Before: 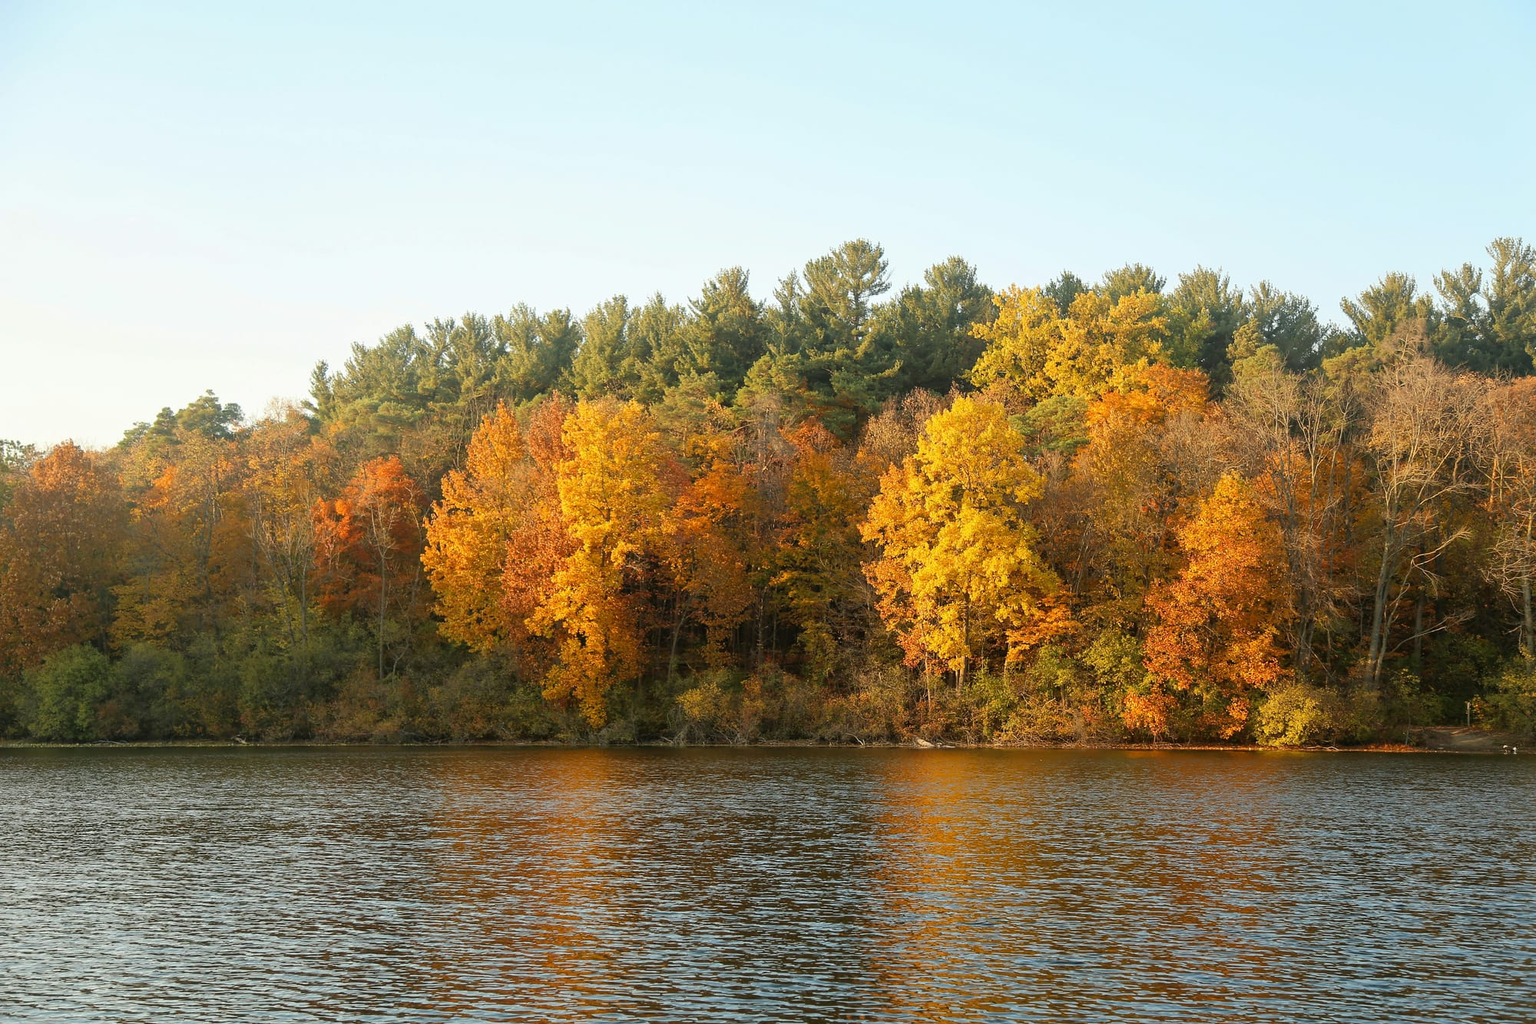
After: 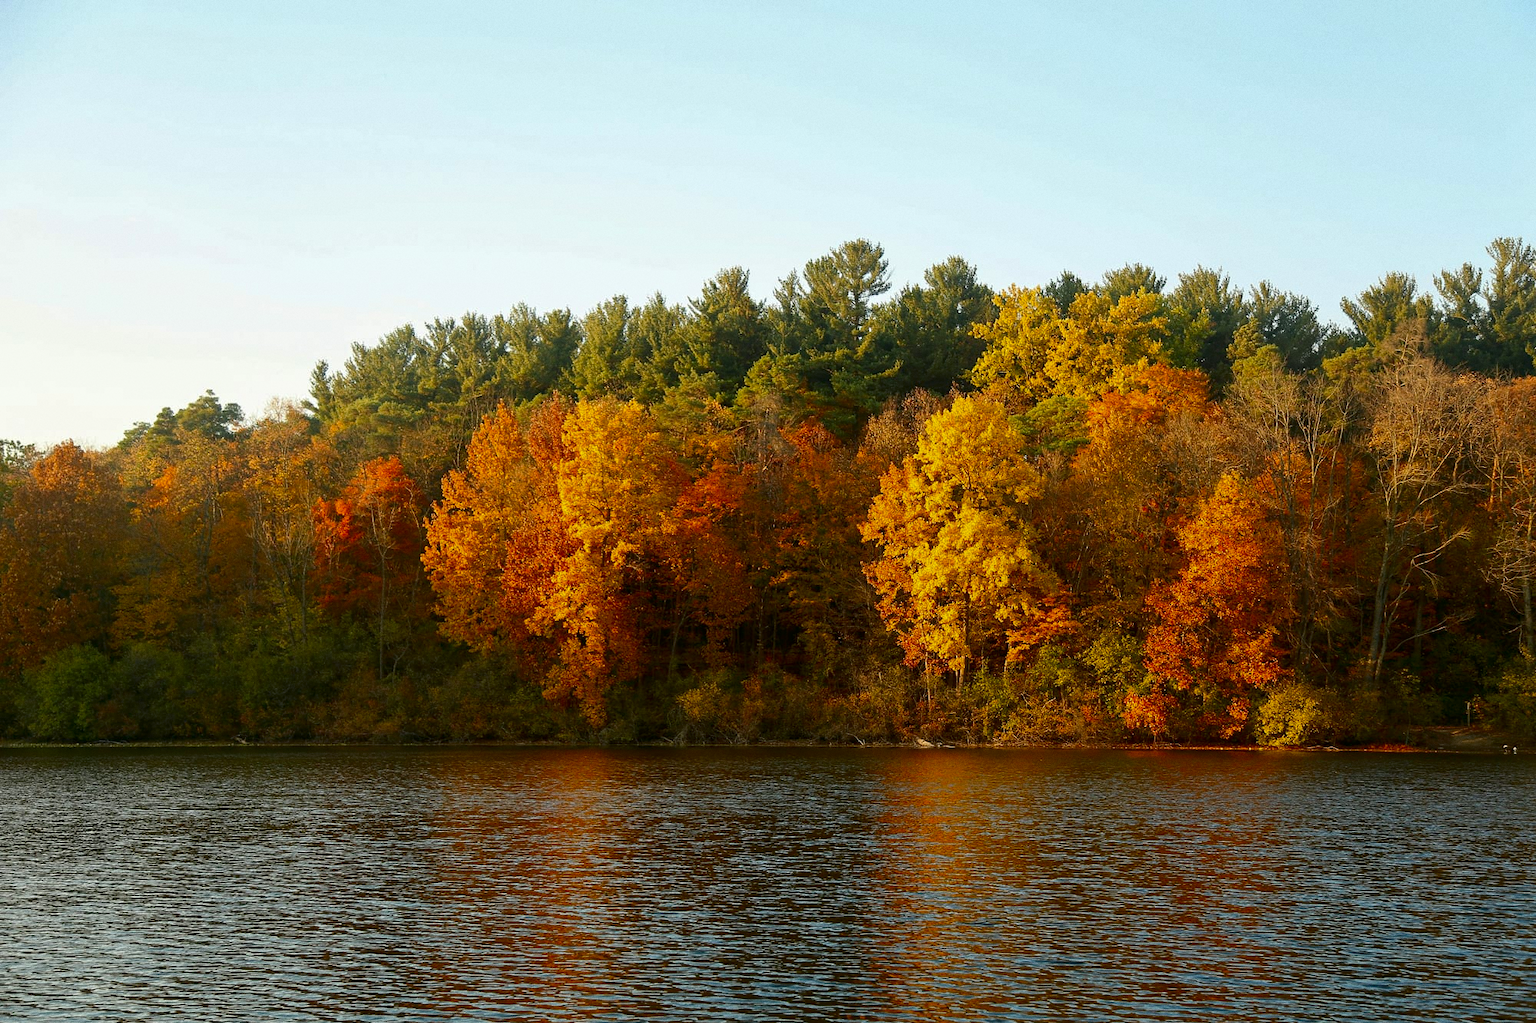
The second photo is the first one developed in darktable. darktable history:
contrast brightness saturation: brightness -0.25, saturation 0.2
grain: coarseness 0.09 ISO
